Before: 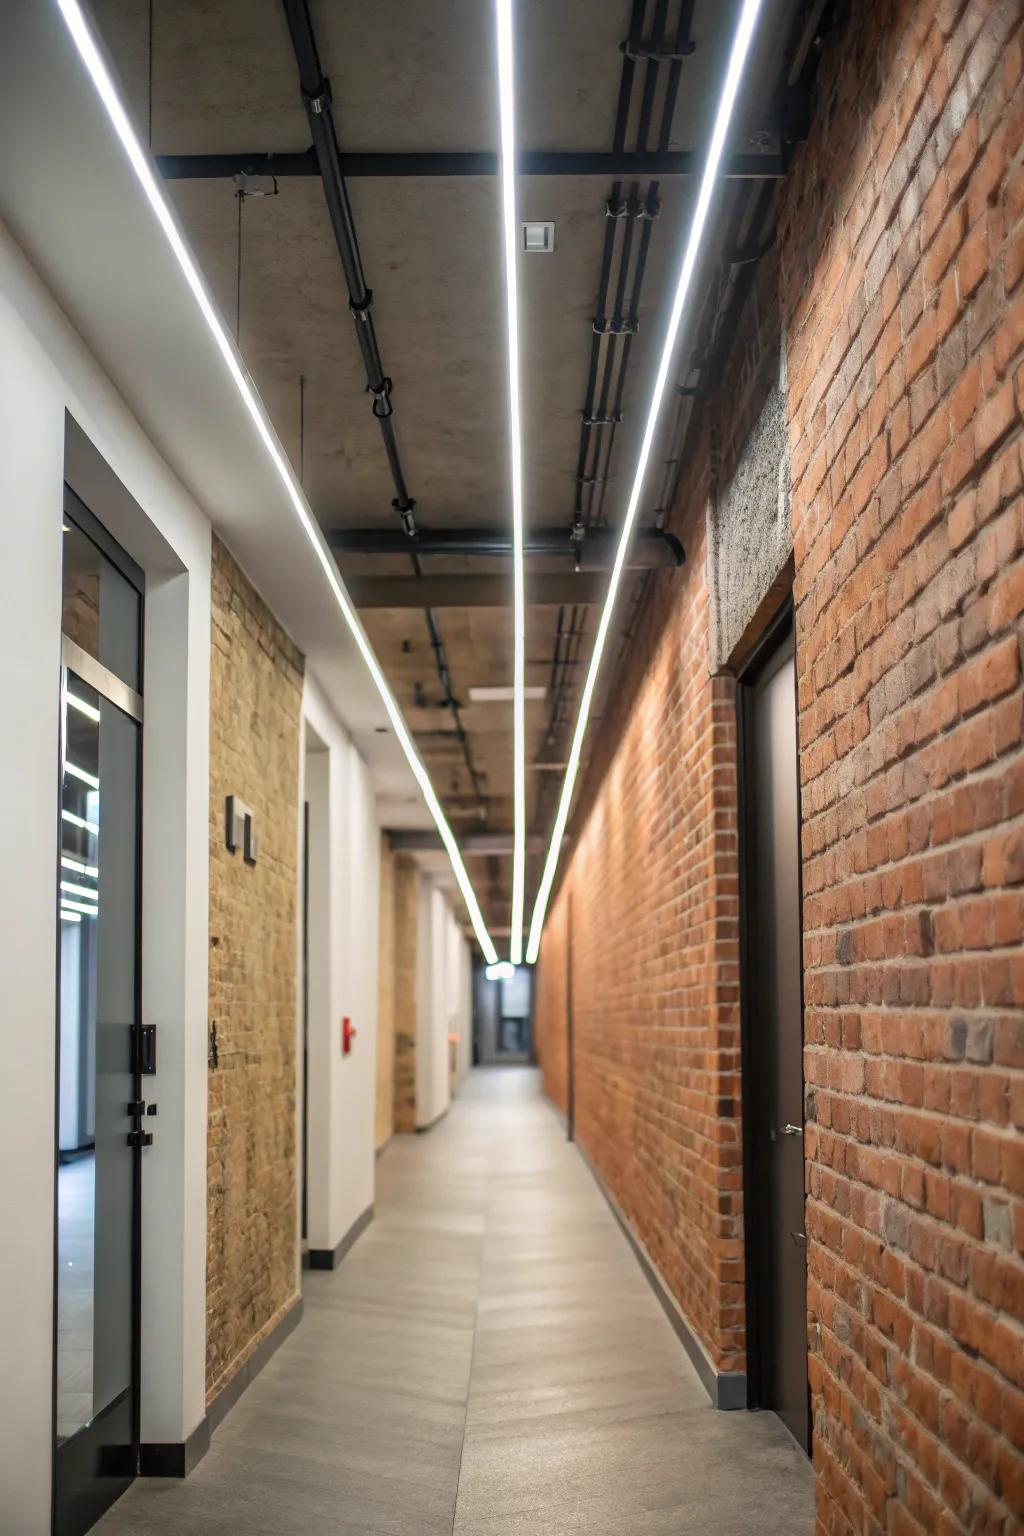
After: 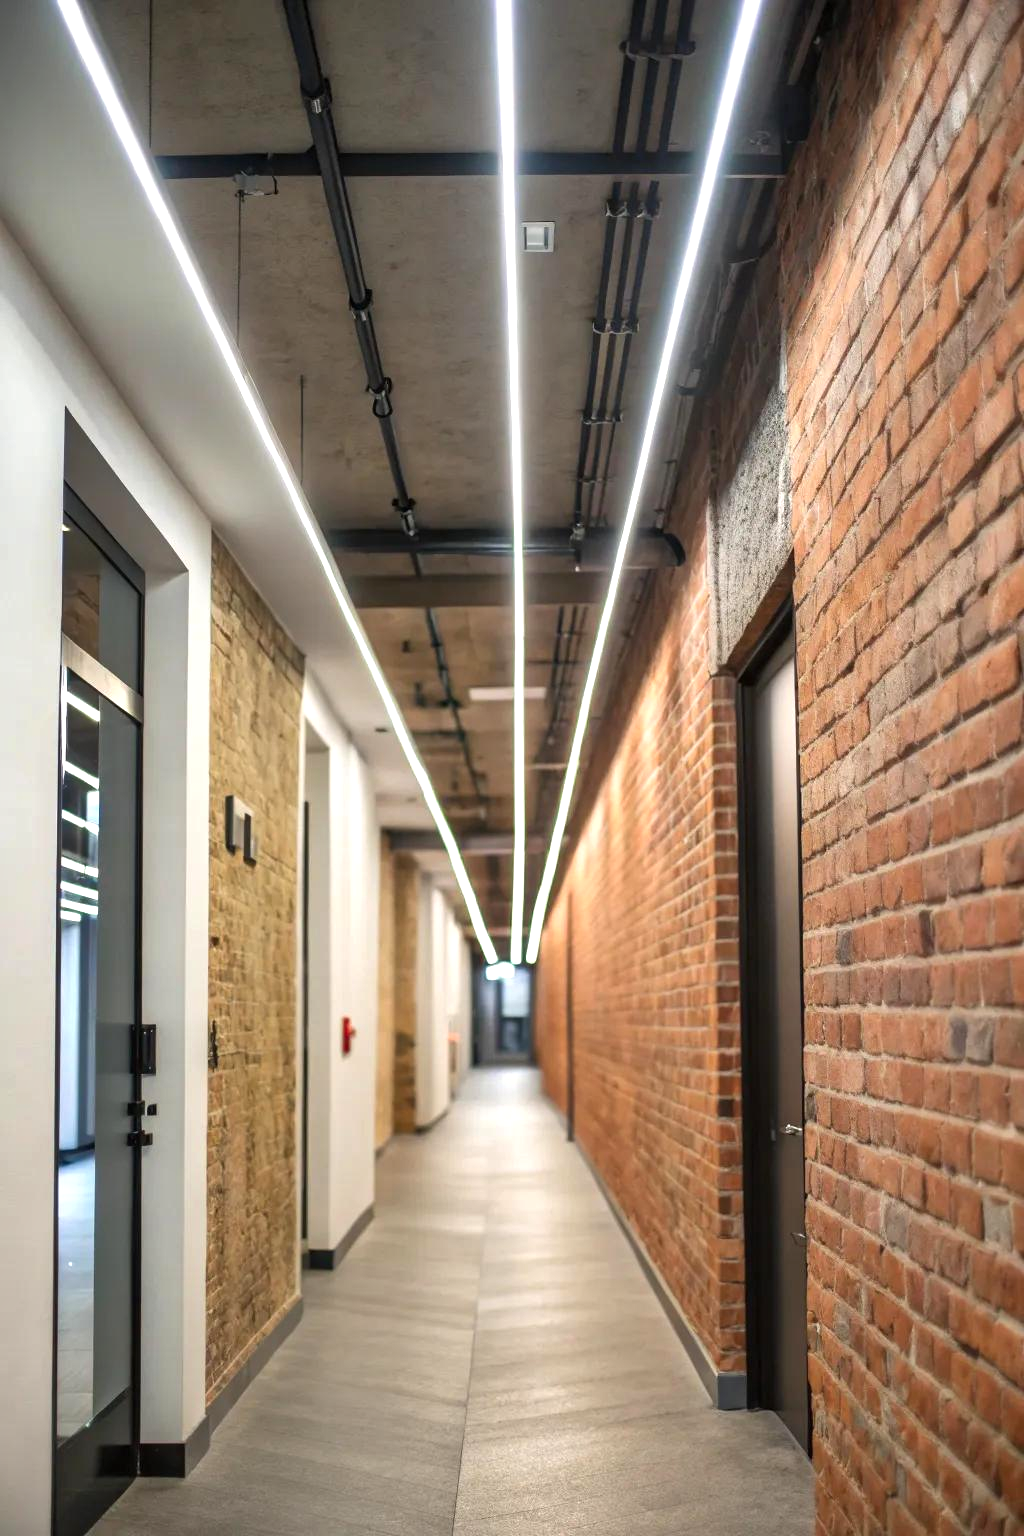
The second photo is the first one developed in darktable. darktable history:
shadows and highlights: soften with gaussian
exposure: exposure 0.4 EV, compensate highlight preservation false
